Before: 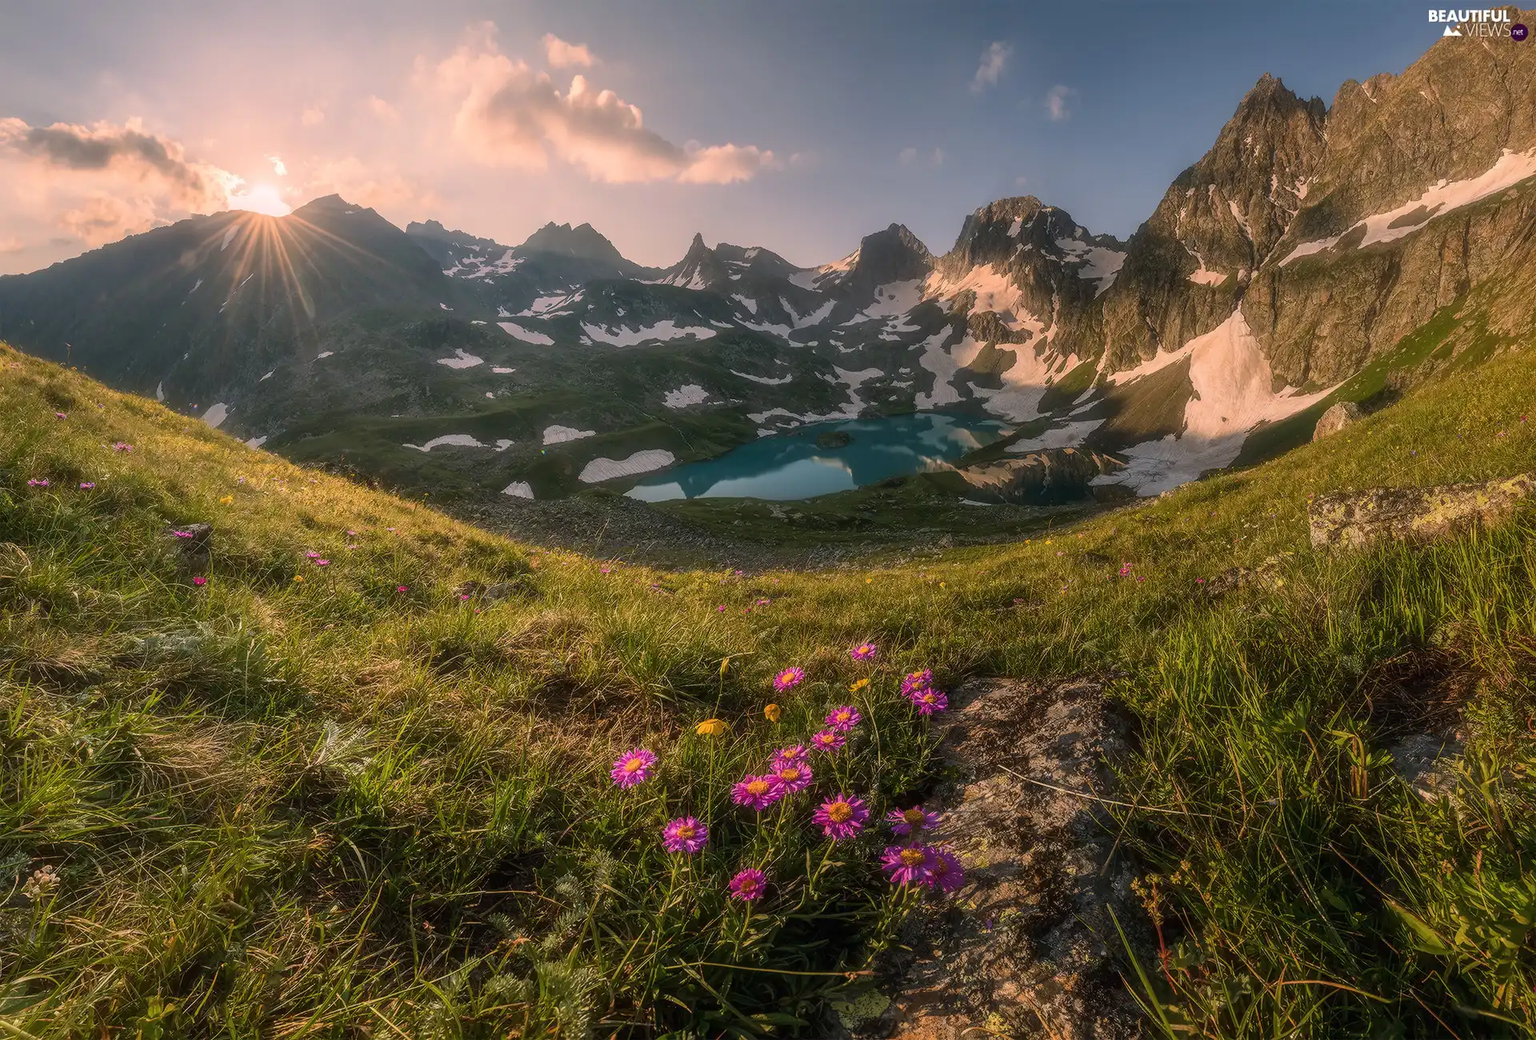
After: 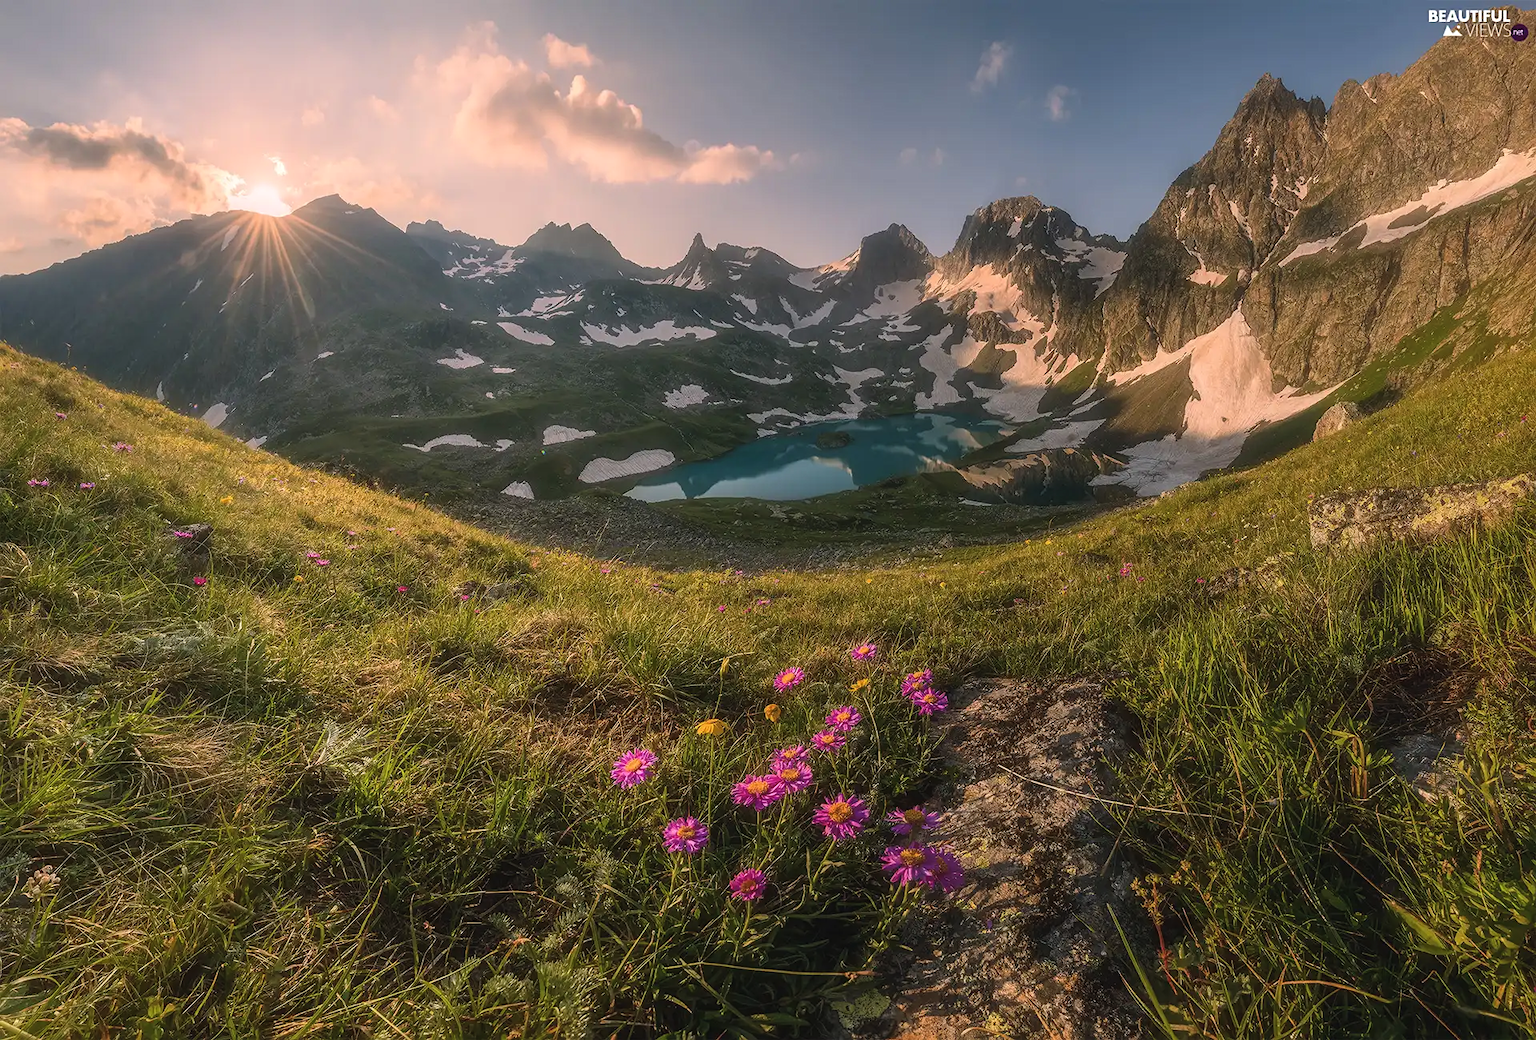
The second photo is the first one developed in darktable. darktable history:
sharpen: amount 0.214
exposure: black level correction -0.004, exposure 0.041 EV, compensate highlight preservation false
